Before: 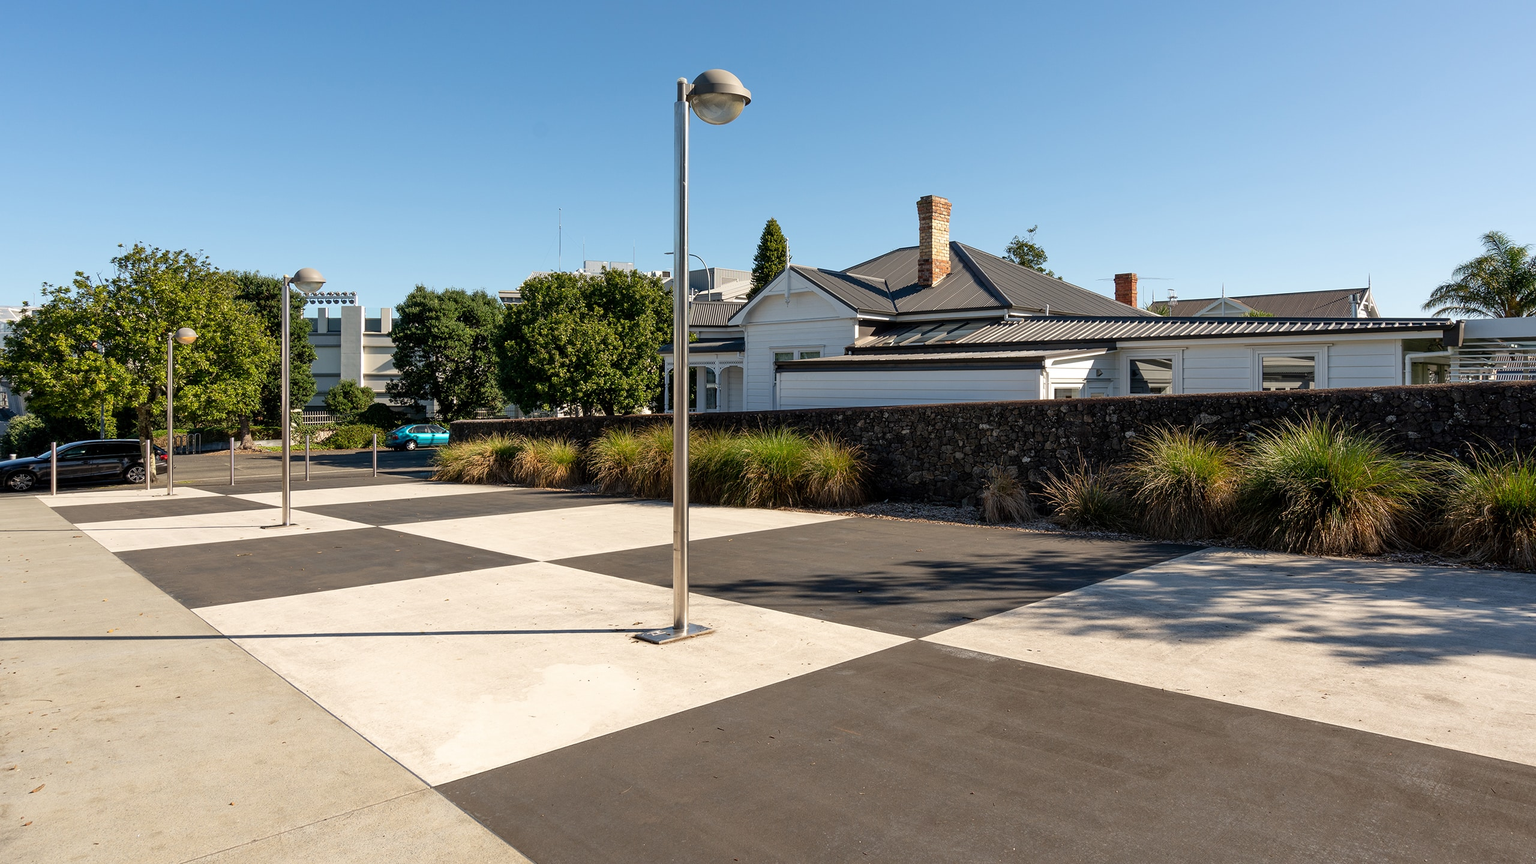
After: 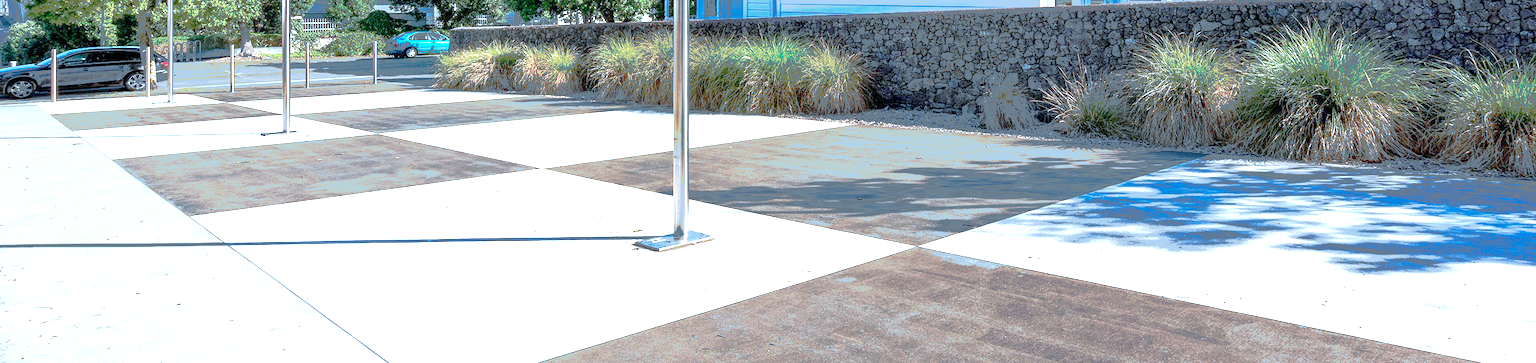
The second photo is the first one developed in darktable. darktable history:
crop: top 45.551%, bottom 12.262%
color correction: highlights a* -9.35, highlights b* -23.15
tone curve: curves: ch0 [(0, 0) (0.003, 0.011) (0.011, 0.043) (0.025, 0.133) (0.044, 0.226) (0.069, 0.303) (0.1, 0.371) (0.136, 0.429) (0.177, 0.482) (0.224, 0.516) (0.277, 0.539) (0.335, 0.535) (0.399, 0.517) (0.468, 0.498) (0.543, 0.523) (0.623, 0.655) (0.709, 0.83) (0.801, 0.827) (0.898, 0.89) (1, 1)], preserve colors none
exposure: exposure 1.137 EV, compensate highlight preservation false
white balance: red 0.967, blue 1.049
